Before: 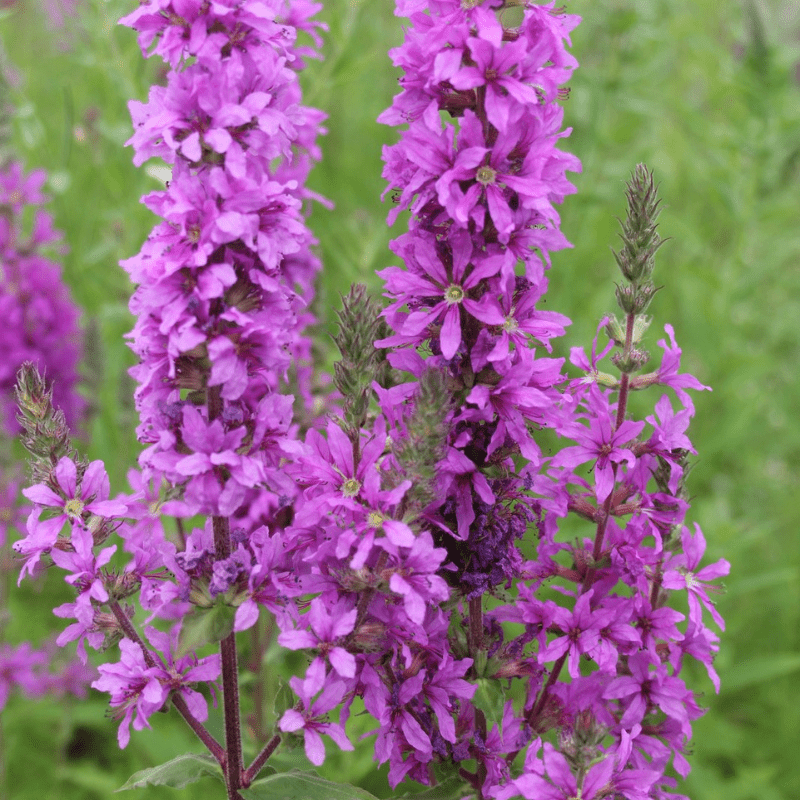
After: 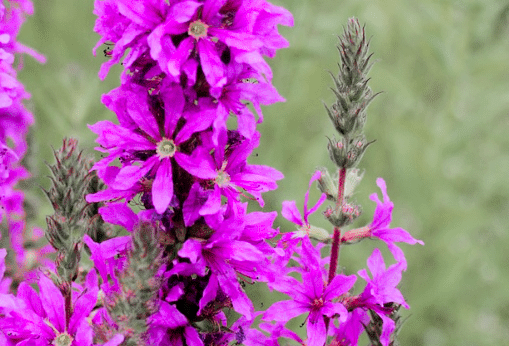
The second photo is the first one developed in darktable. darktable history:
crop: left 36.005%, top 18.293%, right 0.31%, bottom 38.444%
filmic rgb: black relative exposure -5 EV, white relative exposure 3.5 EV, hardness 3.19, contrast 1.4, highlights saturation mix -50%
color balance rgb: perceptual saturation grading › global saturation 25%, perceptual brilliance grading › mid-tones 10%, perceptual brilliance grading › shadows 15%, global vibrance 20%
color zones: curves: ch1 [(0, 0.708) (0.088, 0.648) (0.245, 0.187) (0.429, 0.326) (0.571, 0.498) (0.714, 0.5) (0.857, 0.5) (1, 0.708)]
